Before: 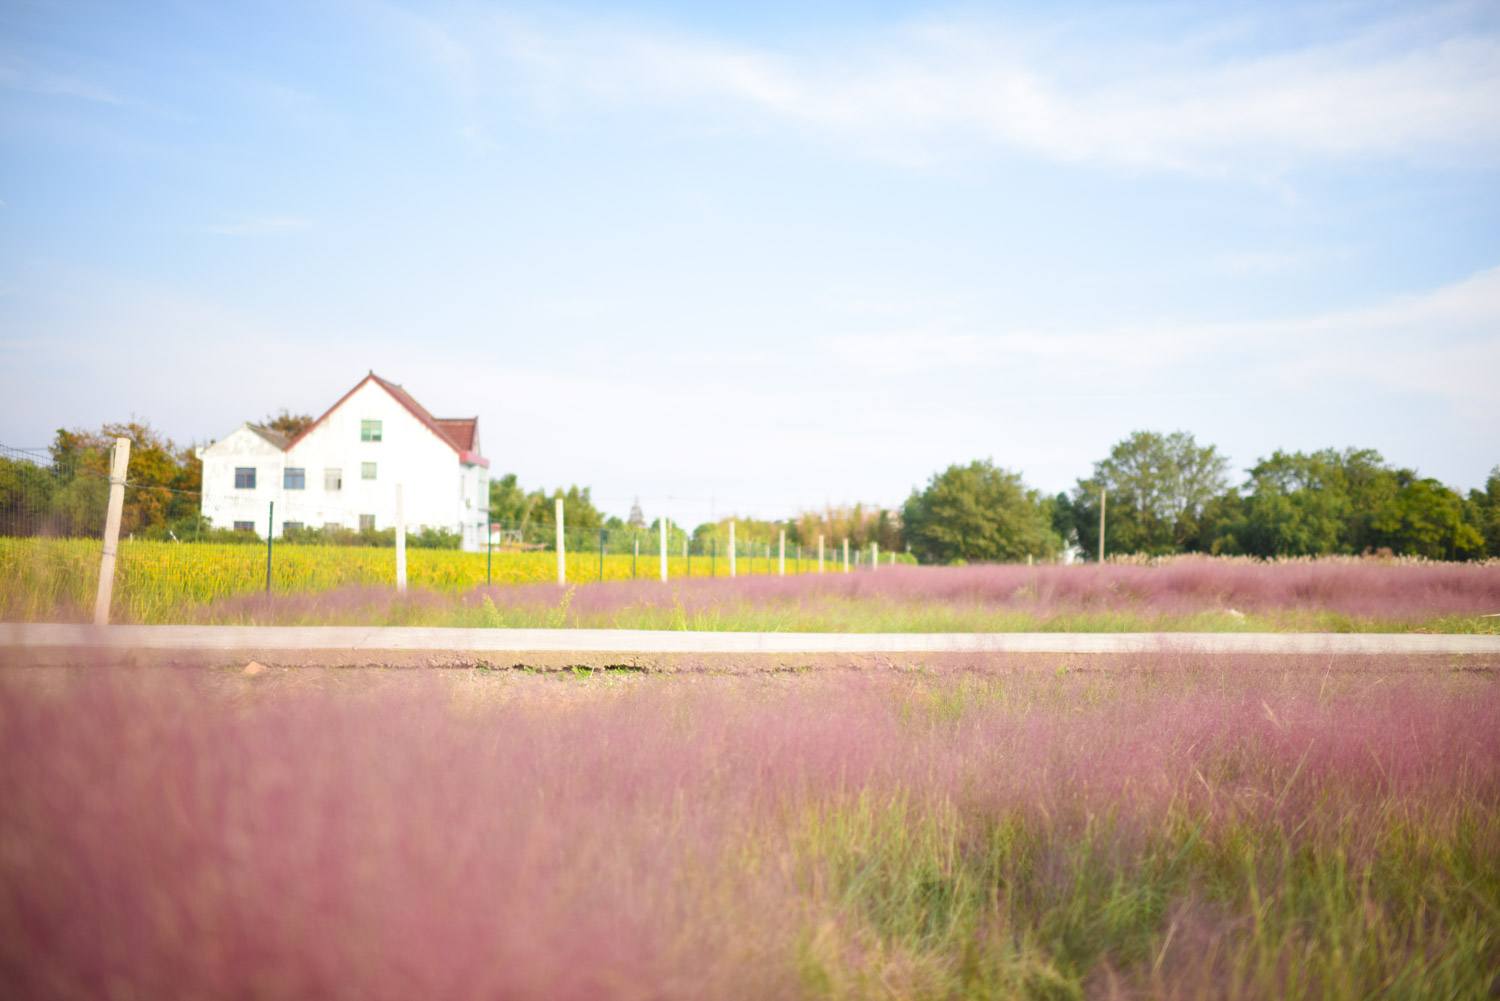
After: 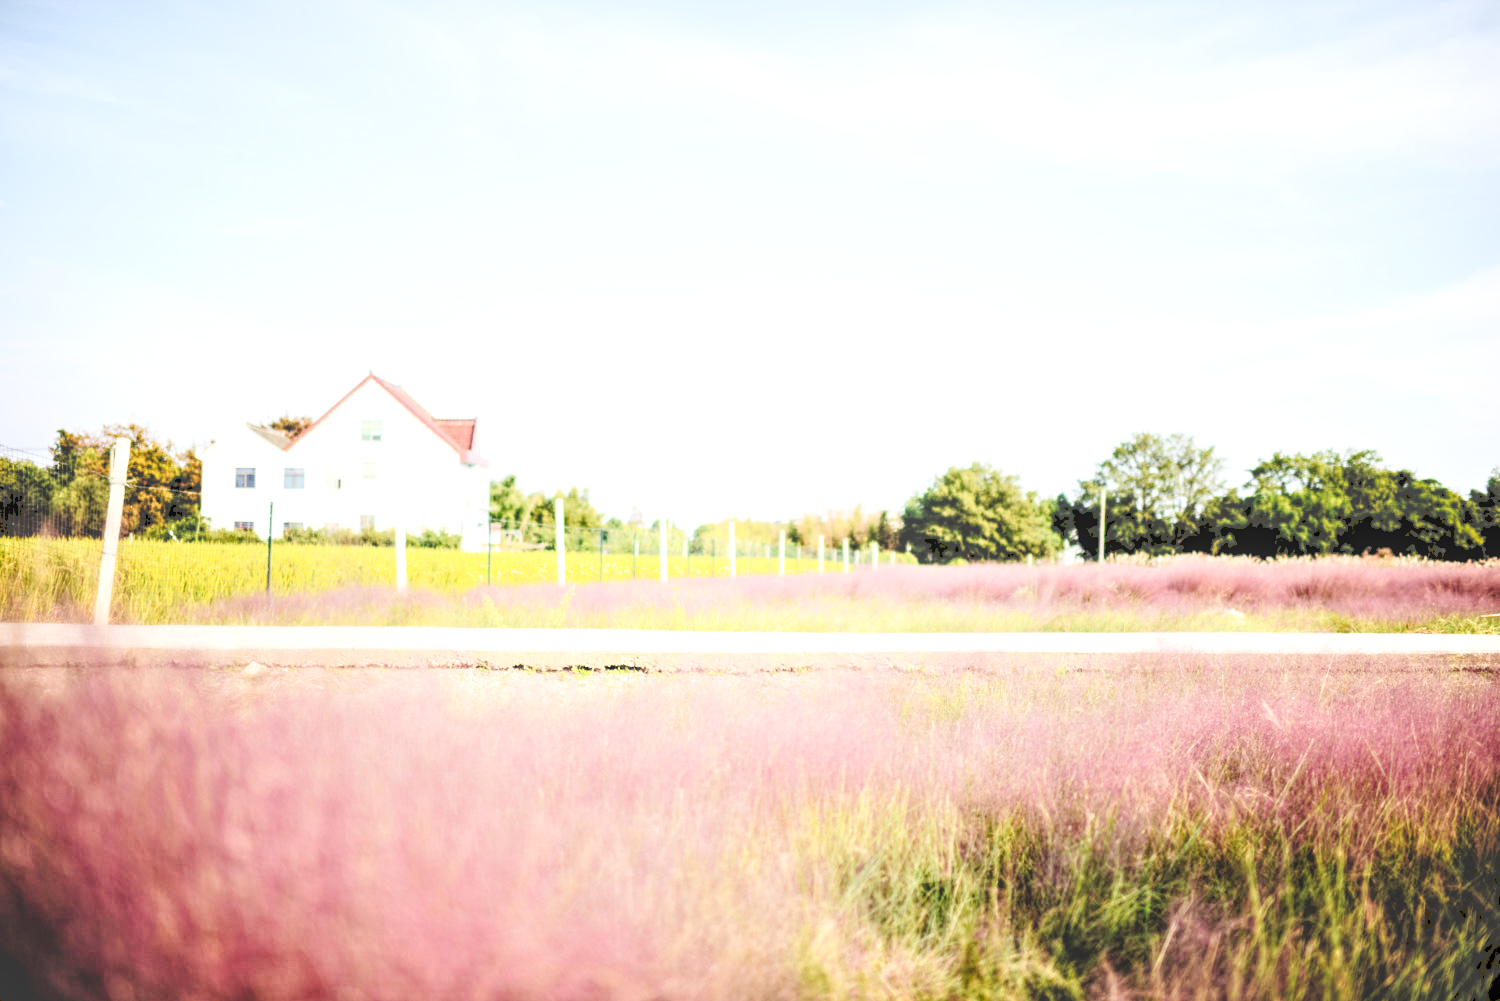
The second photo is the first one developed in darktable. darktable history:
shadows and highlights: shadows 0.557, highlights 38.36
filmic rgb: middle gray luminance 13.38%, black relative exposure -1.93 EV, white relative exposure 3.11 EV, target black luminance 0%, hardness 1.82, latitude 58.63%, contrast 1.727, highlights saturation mix 4.13%, shadows ↔ highlights balance -37.21%, color science v6 (2022), iterations of high-quality reconstruction 0
local contrast: highlights 75%, shadows 55%, detail 177%, midtone range 0.207
tone curve: curves: ch0 [(0, 0) (0.003, 0.172) (0.011, 0.177) (0.025, 0.177) (0.044, 0.177) (0.069, 0.178) (0.1, 0.181) (0.136, 0.19) (0.177, 0.208) (0.224, 0.226) (0.277, 0.274) (0.335, 0.338) (0.399, 0.43) (0.468, 0.535) (0.543, 0.635) (0.623, 0.726) (0.709, 0.815) (0.801, 0.882) (0.898, 0.936) (1, 1)], preserve colors none
levels: levels [0, 0.492, 0.984]
